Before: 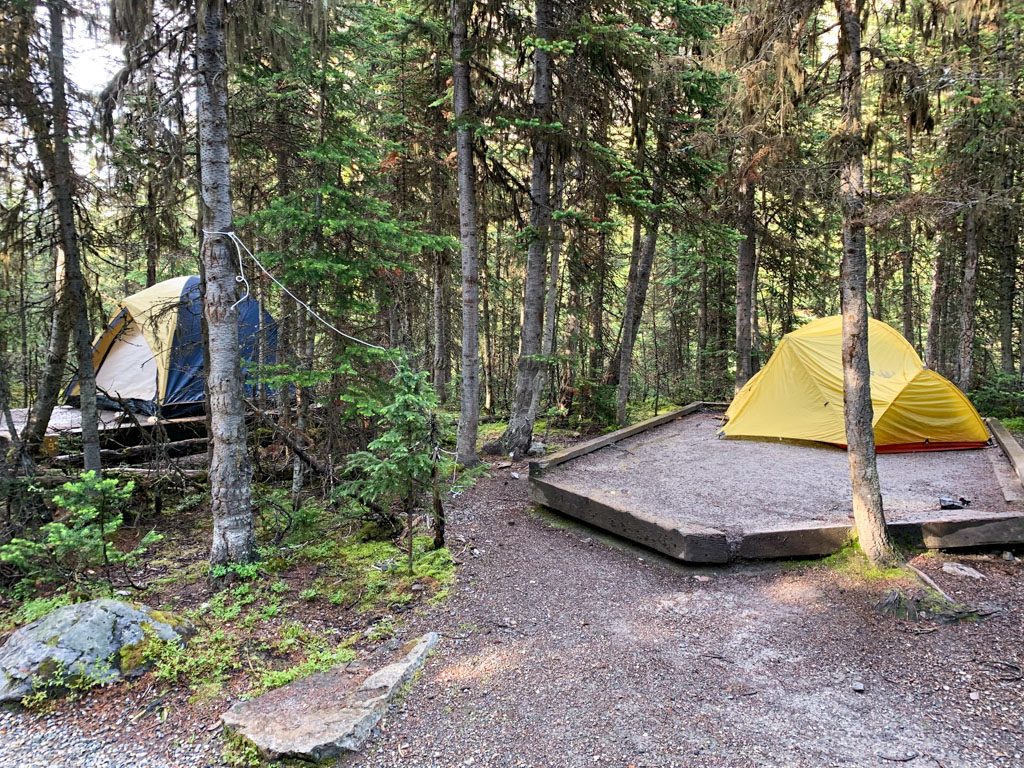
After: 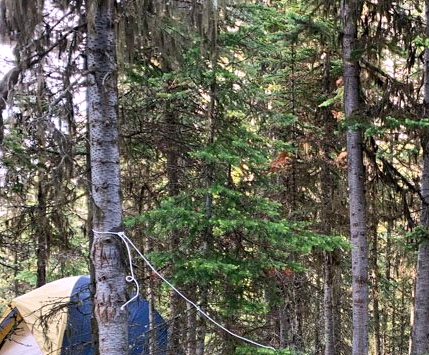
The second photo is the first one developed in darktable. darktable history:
crop and rotate: left 10.817%, top 0.062%, right 47.194%, bottom 53.626%
white balance: red 1.05, blue 1.072
